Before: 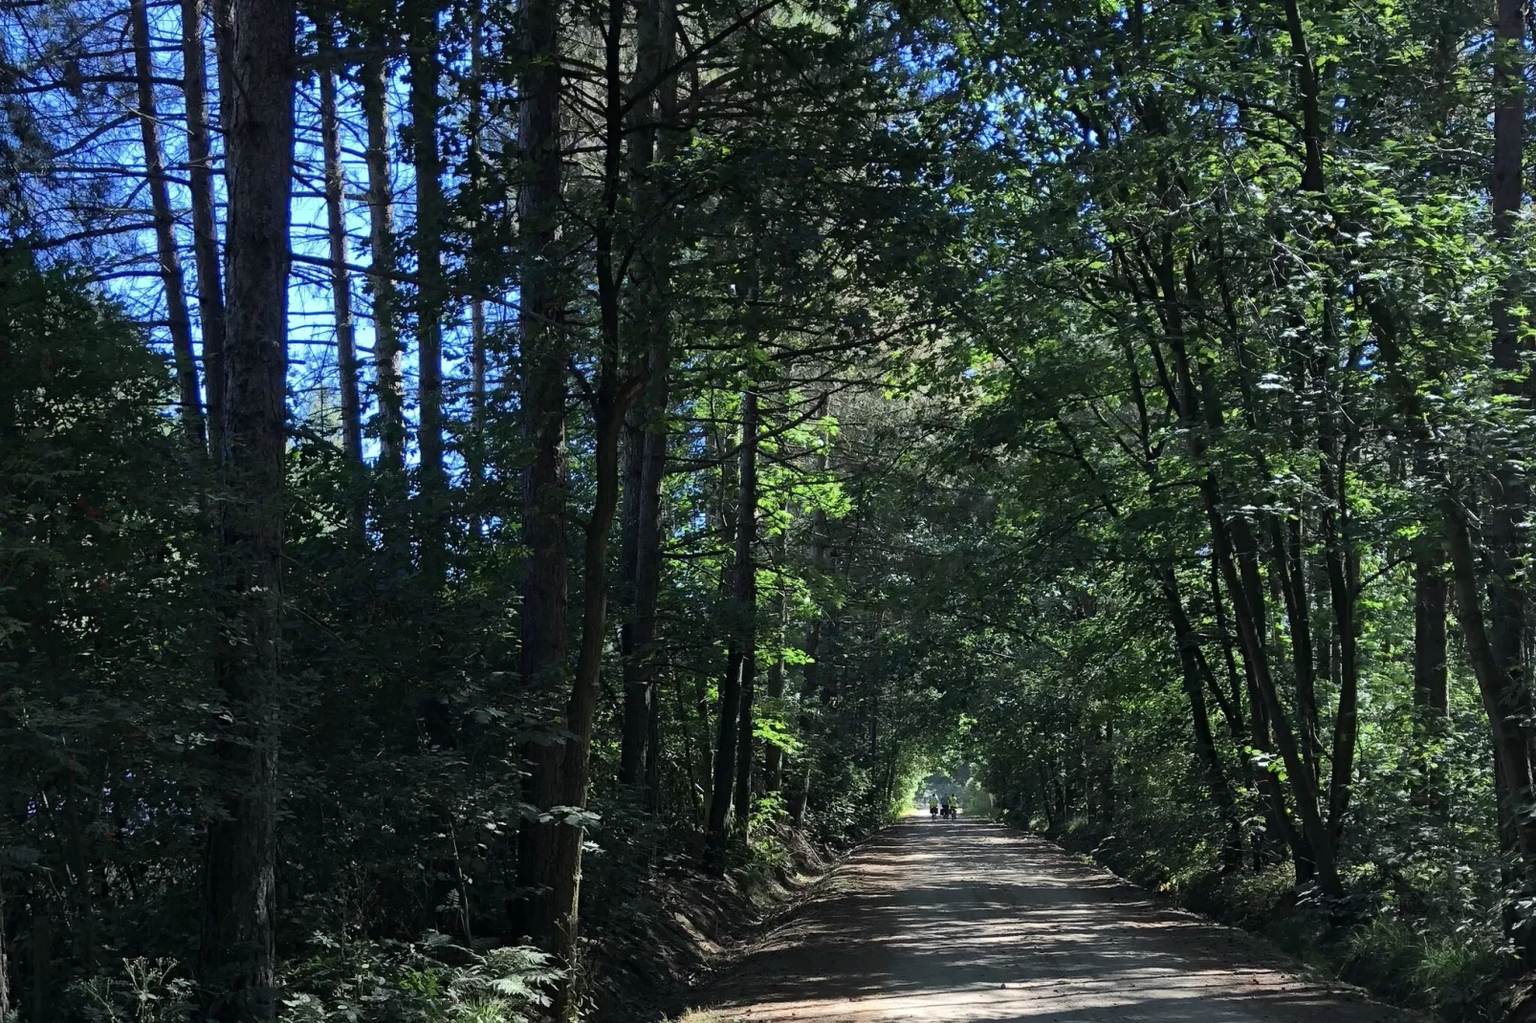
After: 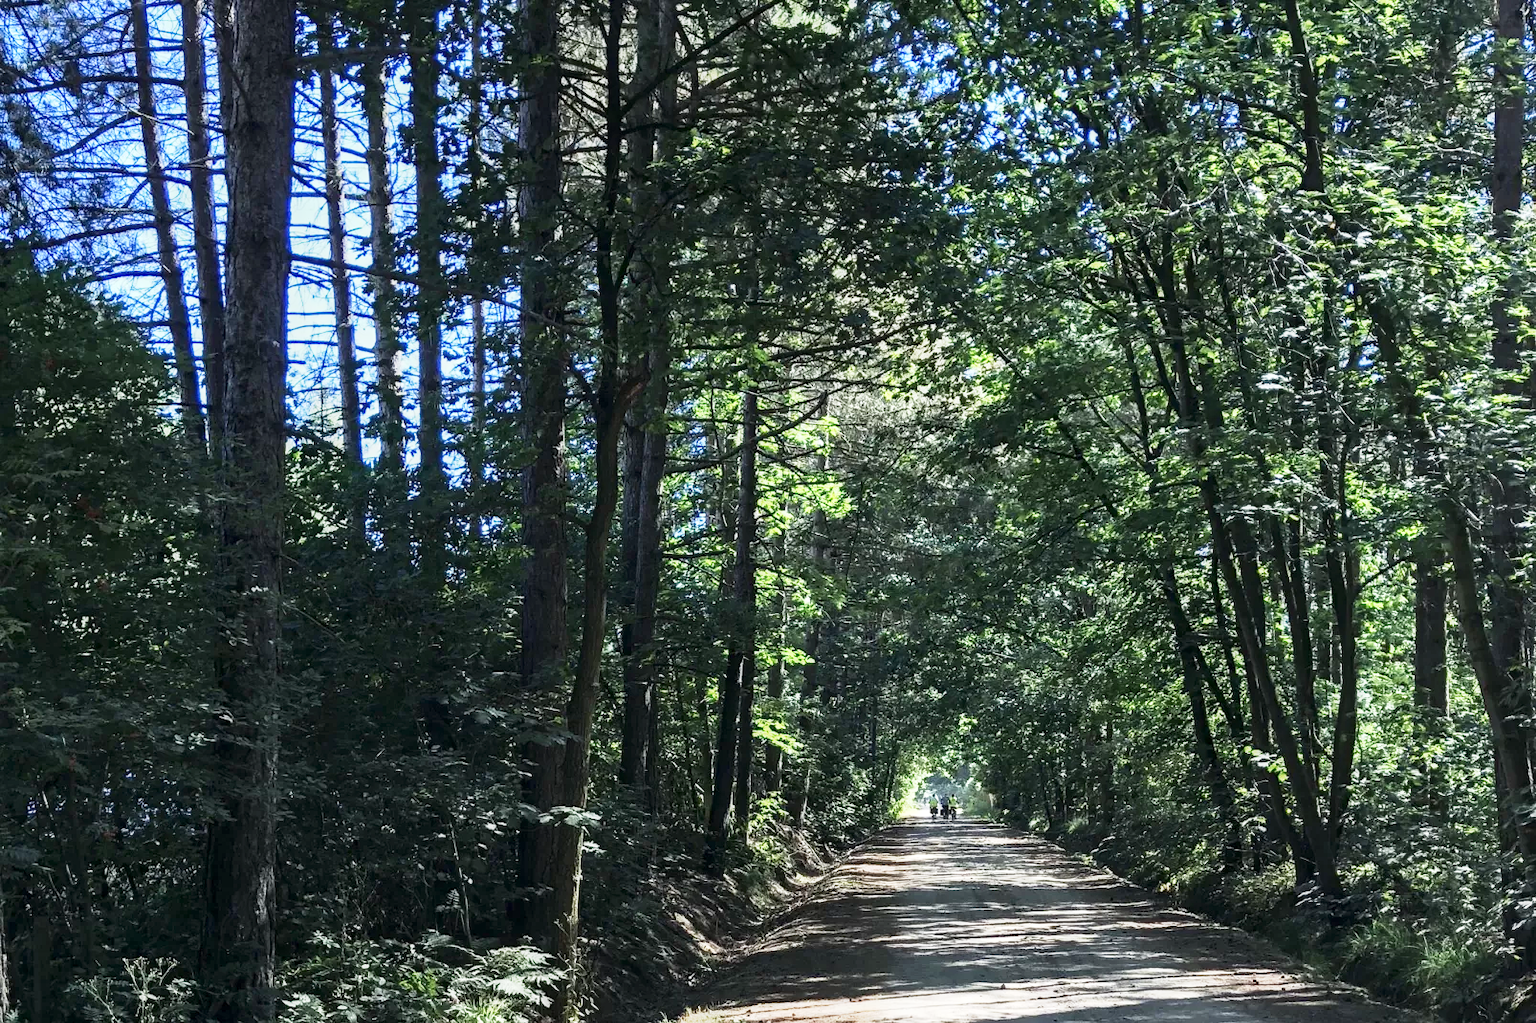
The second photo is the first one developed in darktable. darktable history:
exposure: black level correction 0, exposure 0.699 EV, compensate exposure bias true, compensate highlight preservation false
contrast brightness saturation: contrast 0.139
local contrast: on, module defaults
base curve: curves: ch0 [(0, 0) (0.088, 0.125) (0.176, 0.251) (0.354, 0.501) (0.613, 0.749) (1, 0.877)], preserve colors none
